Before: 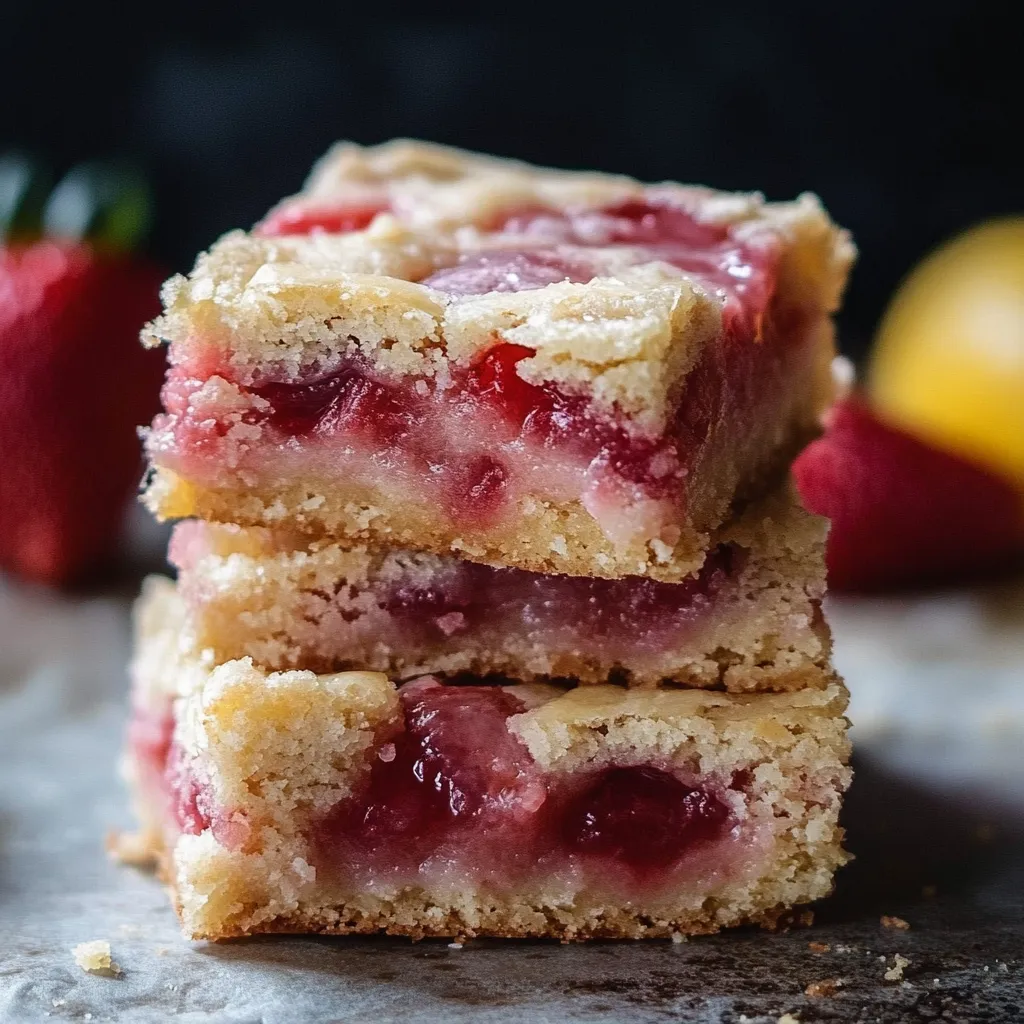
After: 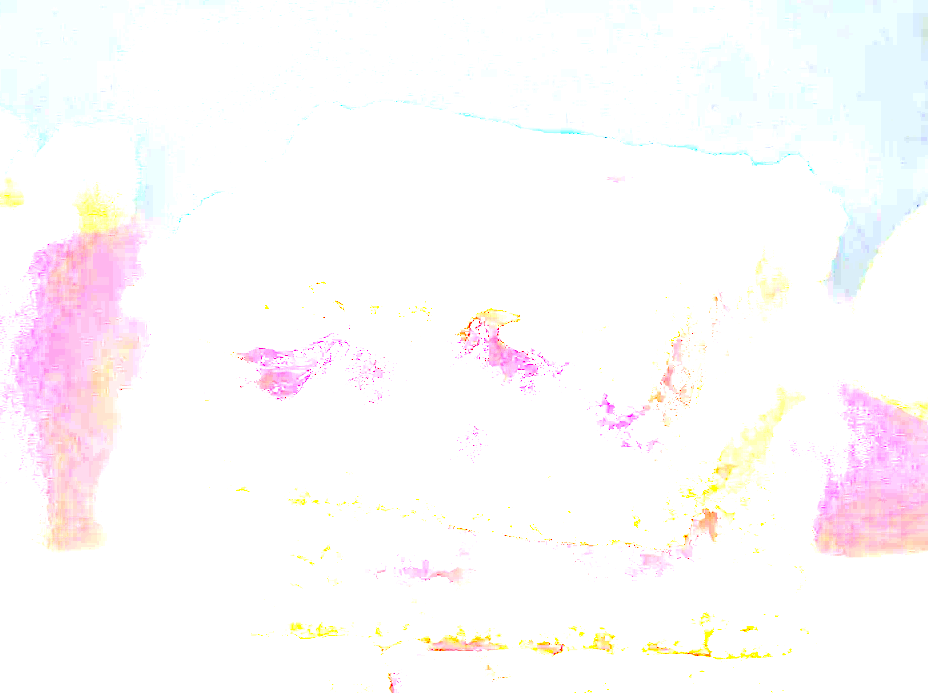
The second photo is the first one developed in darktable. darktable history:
crop: left 1.509%, top 3.452%, right 7.696%, bottom 28.452%
exposure: exposure 8 EV, compensate highlight preservation false
